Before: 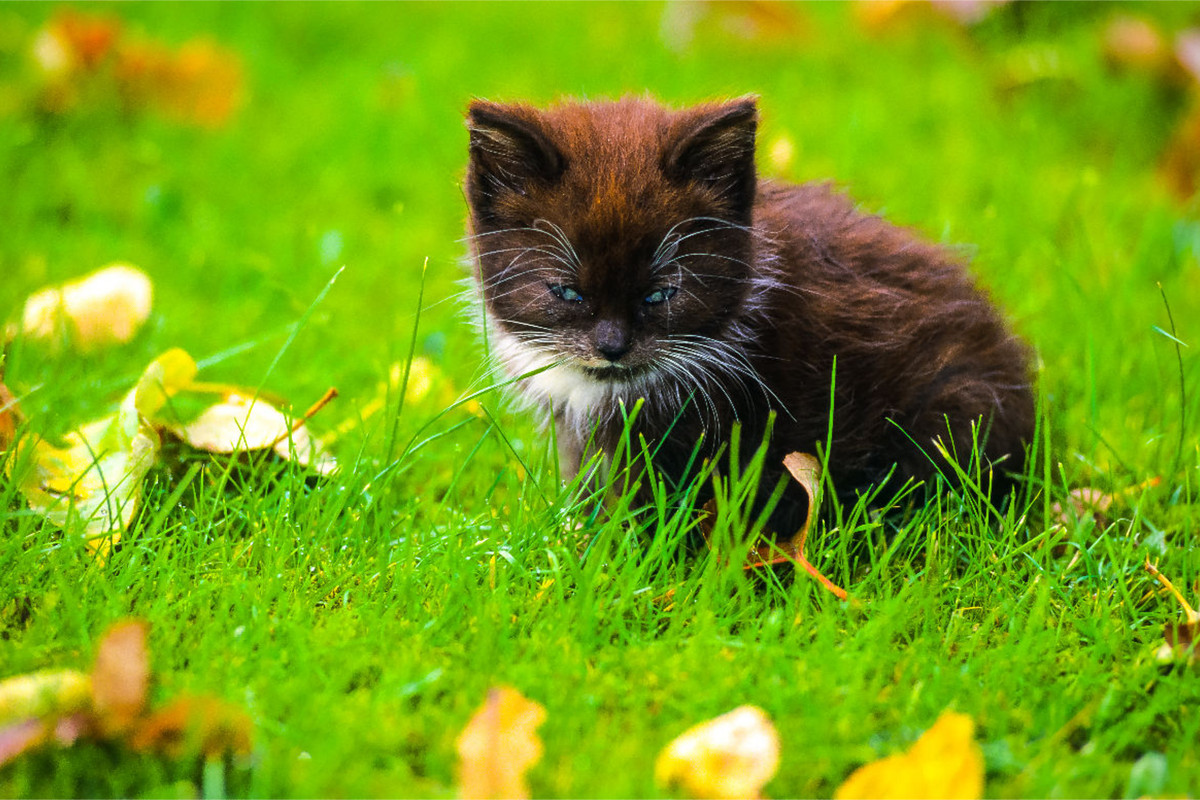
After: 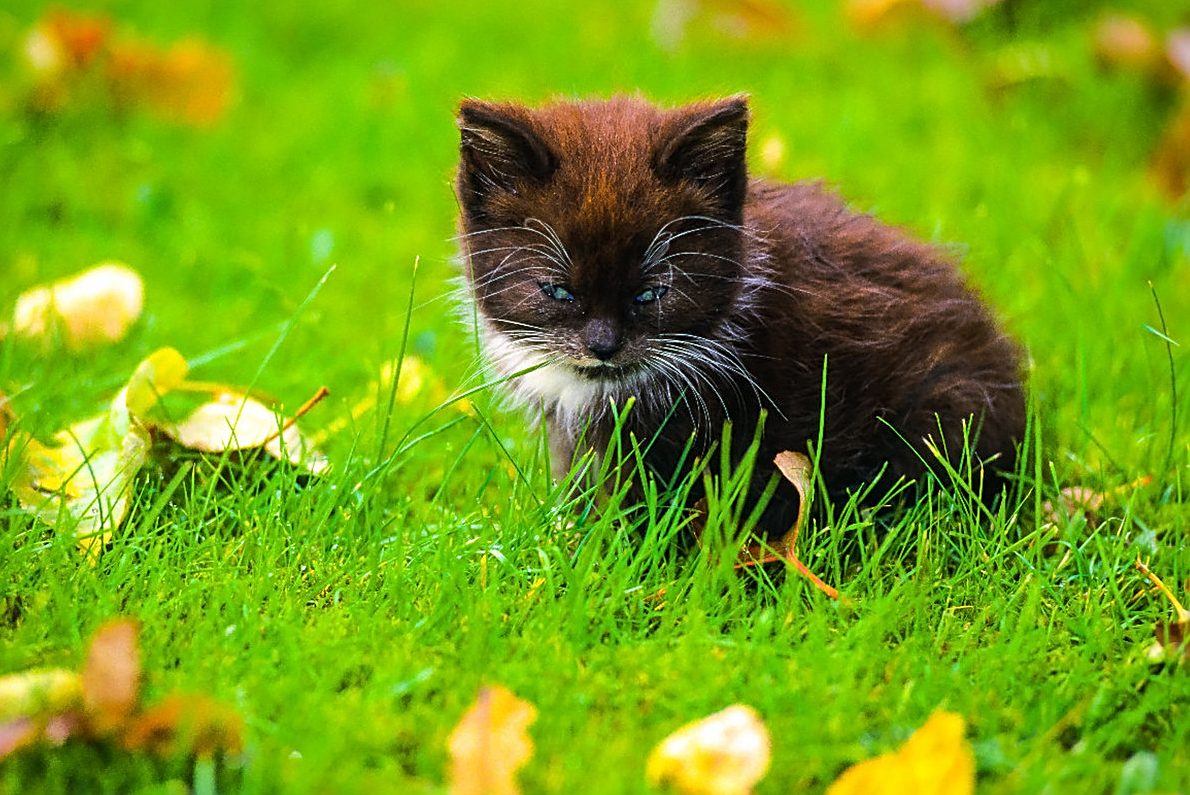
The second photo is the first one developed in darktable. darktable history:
sharpen: amount 0.492
crop and rotate: left 0.801%, top 0.246%, bottom 0.282%
